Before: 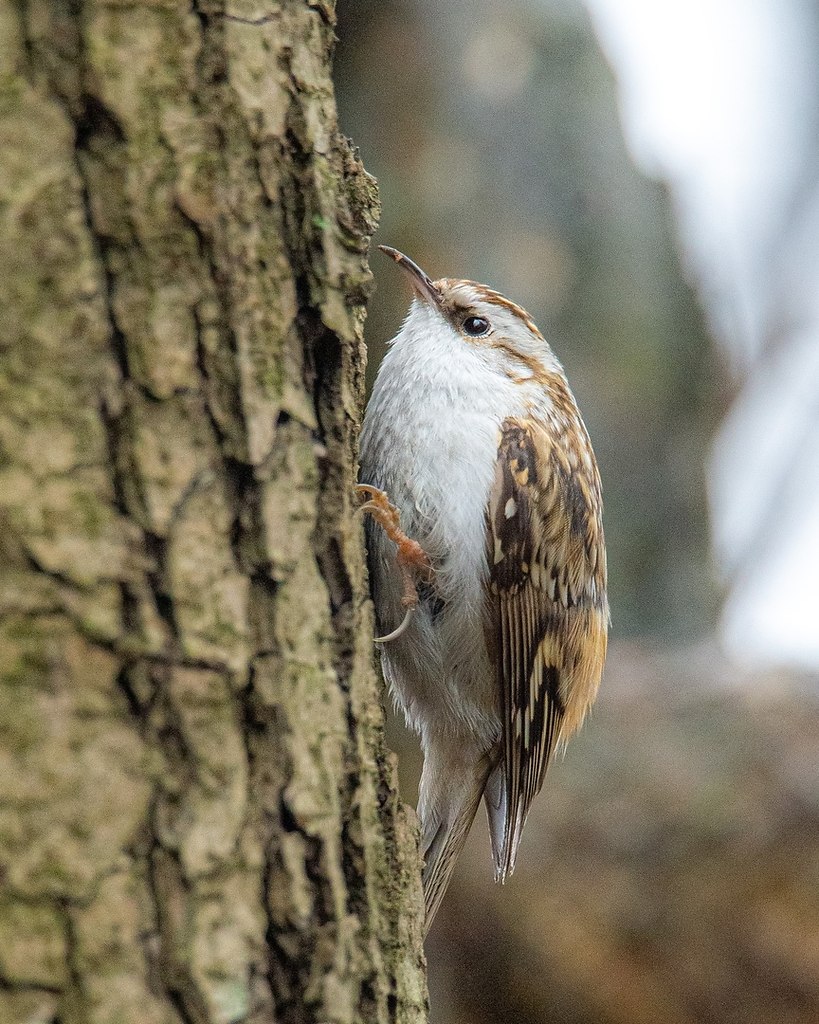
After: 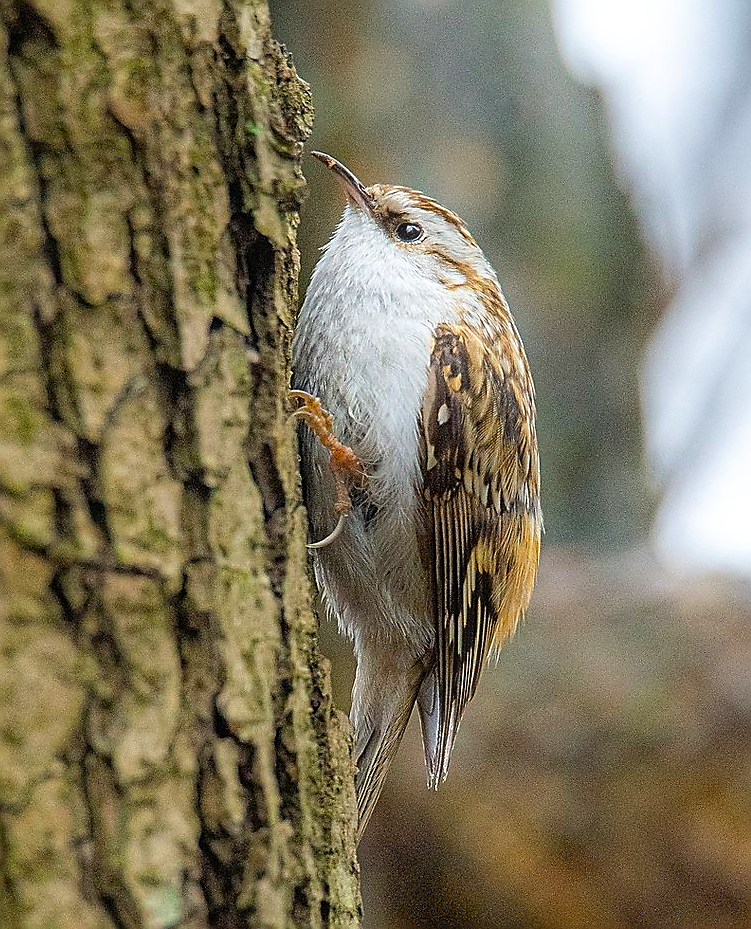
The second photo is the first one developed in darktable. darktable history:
sharpen: radius 1.4, amount 1.25, threshold 0.7
crop and rotate: left 8.262%, top 9.226%
bloom: size 3%, threshold 100%, strength 0%
color balance rgb: perceptual saturation grading › global saturation 30%, global vibrance 10%
